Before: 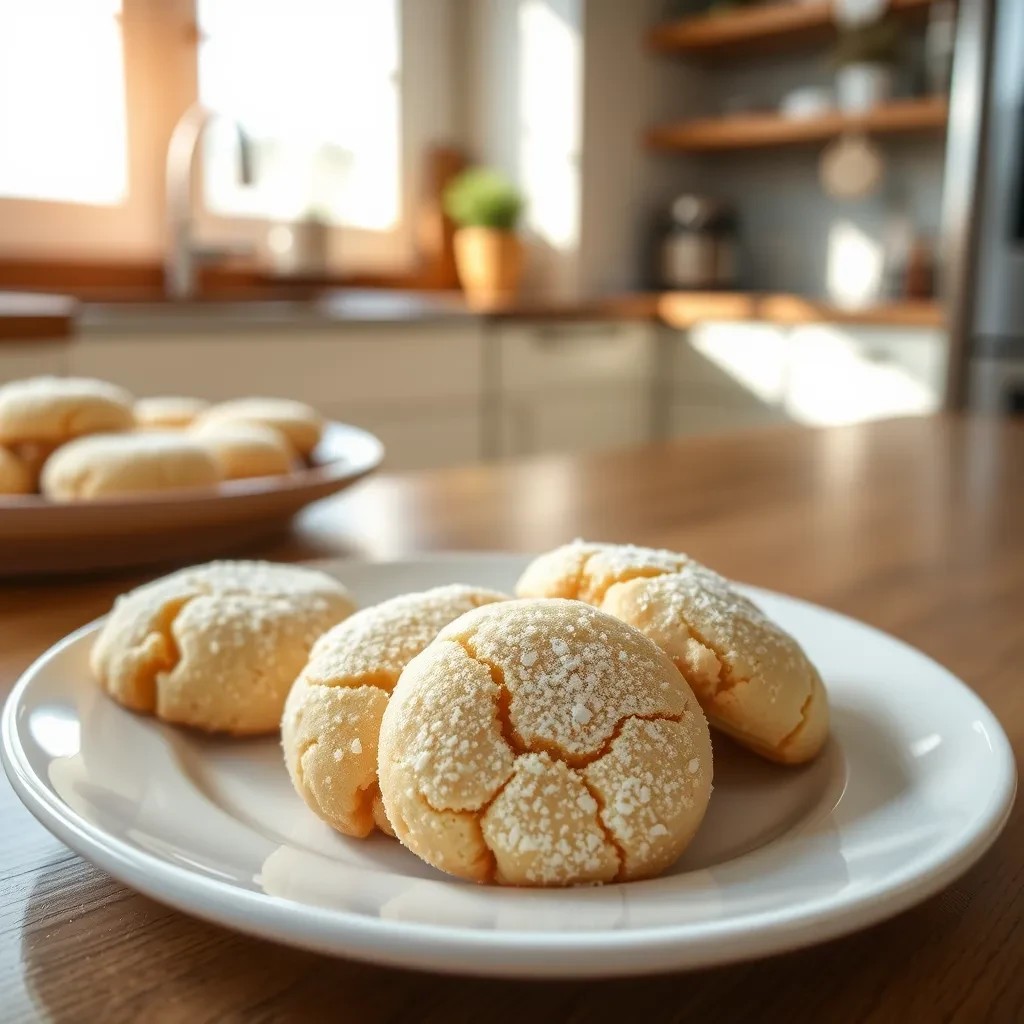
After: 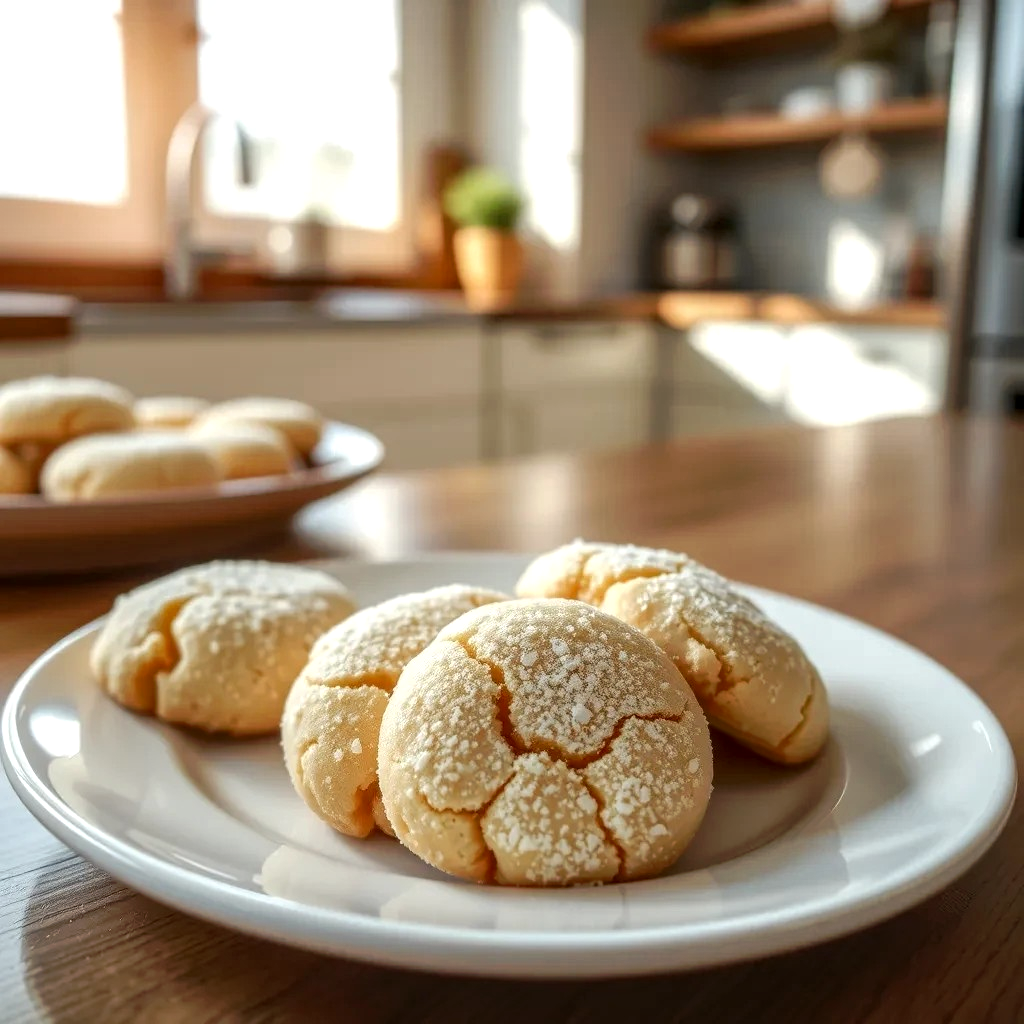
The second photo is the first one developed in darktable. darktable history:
local contrast: detail 130%
tone curve: curves: ch0 [(0, 0) (0.003, 0.012) (0.011, 0.015) (0.025, 0.027) (0.044, 0.045) (0.069, 0.064) (0.1, 0.093) (0.136, 0.133) (0.177, 0.177) (0.224, 0.221) (0.277, 0.272) (0.335, 0.342) (0.399, 0.398) (0.468, 0.462) (0.543, 0.547) (0.623, 0.624) (0.709, 0.711) (0.801, 0.792) (0.898, 0.889) (1, 1)], preserve colors none
